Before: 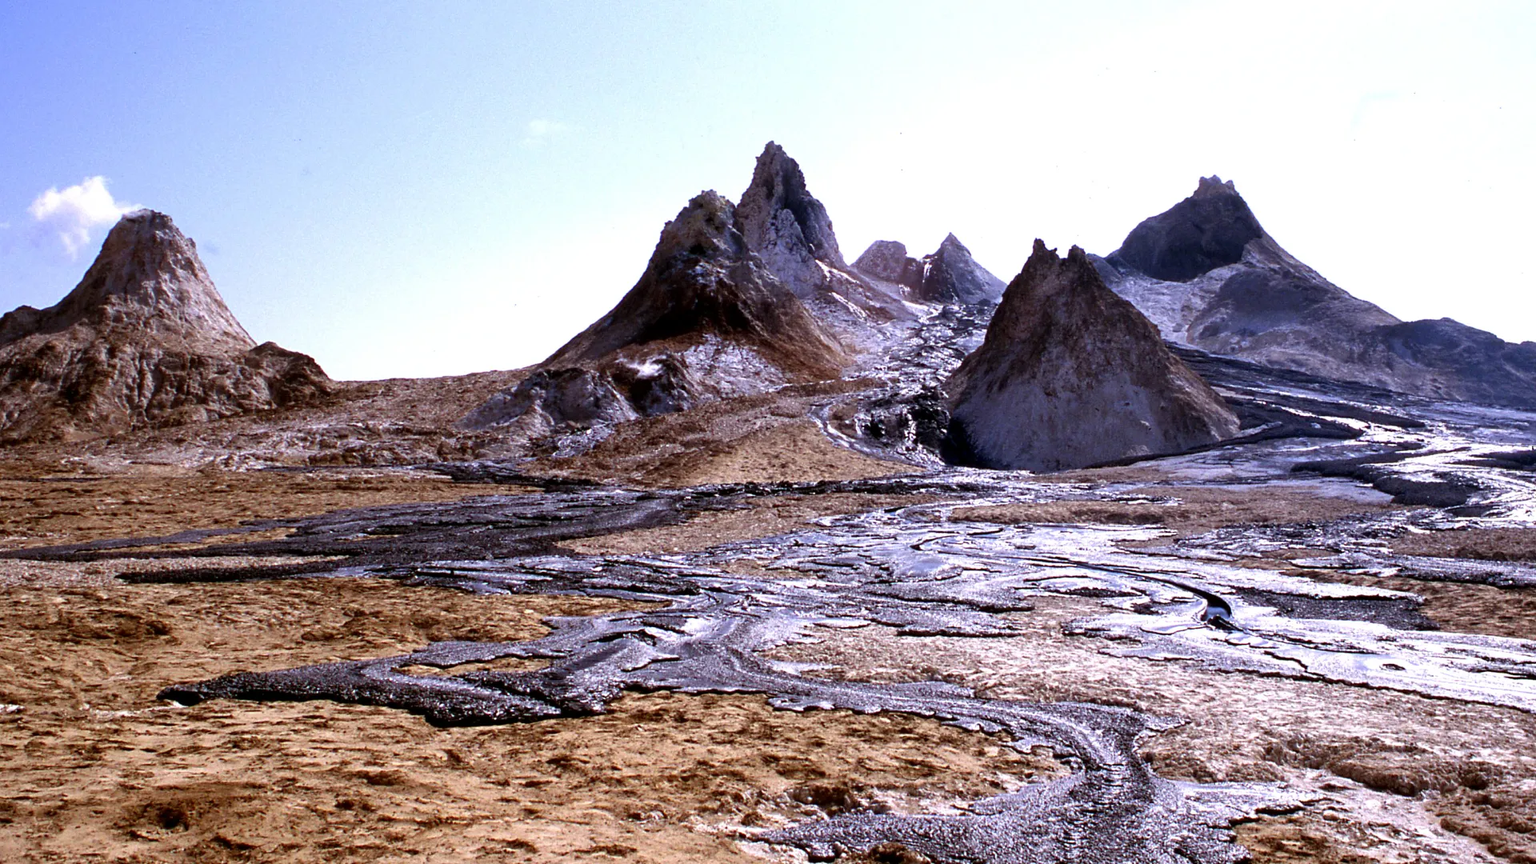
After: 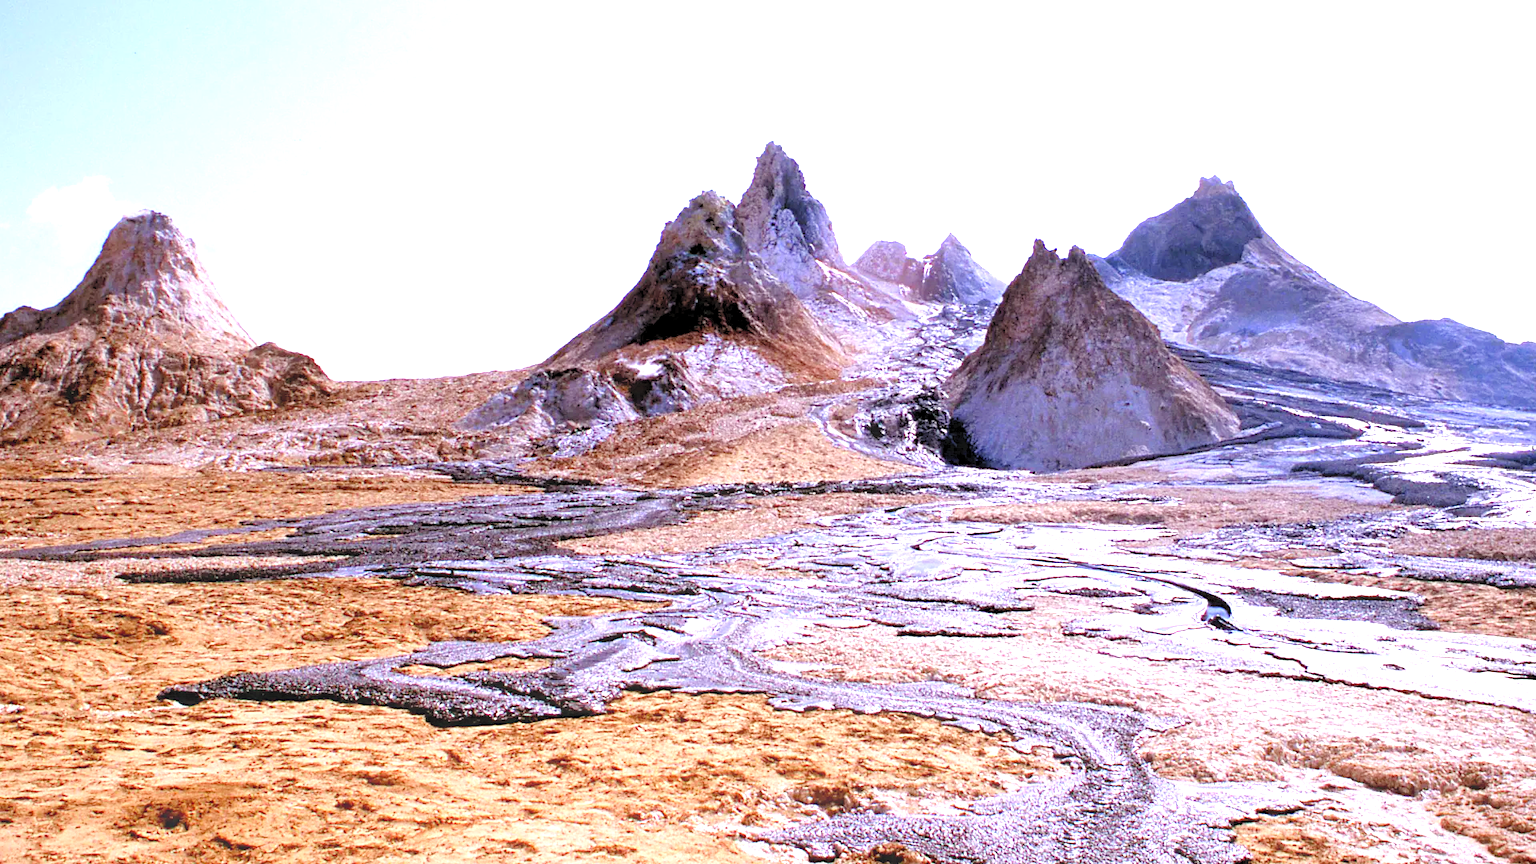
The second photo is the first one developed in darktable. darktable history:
levels: levels [0.093, 0.434, 0.988]
exposure: black level correction 0, exposure 1.1 EV, compensate highlight preservation false
contrast equalizer: y [[0.439, 0.44, 0.442, 0.457, 0.493, 0.498], [0.5 ×6], [0.5 ×6], [0 ×6], [0 ×6]]
